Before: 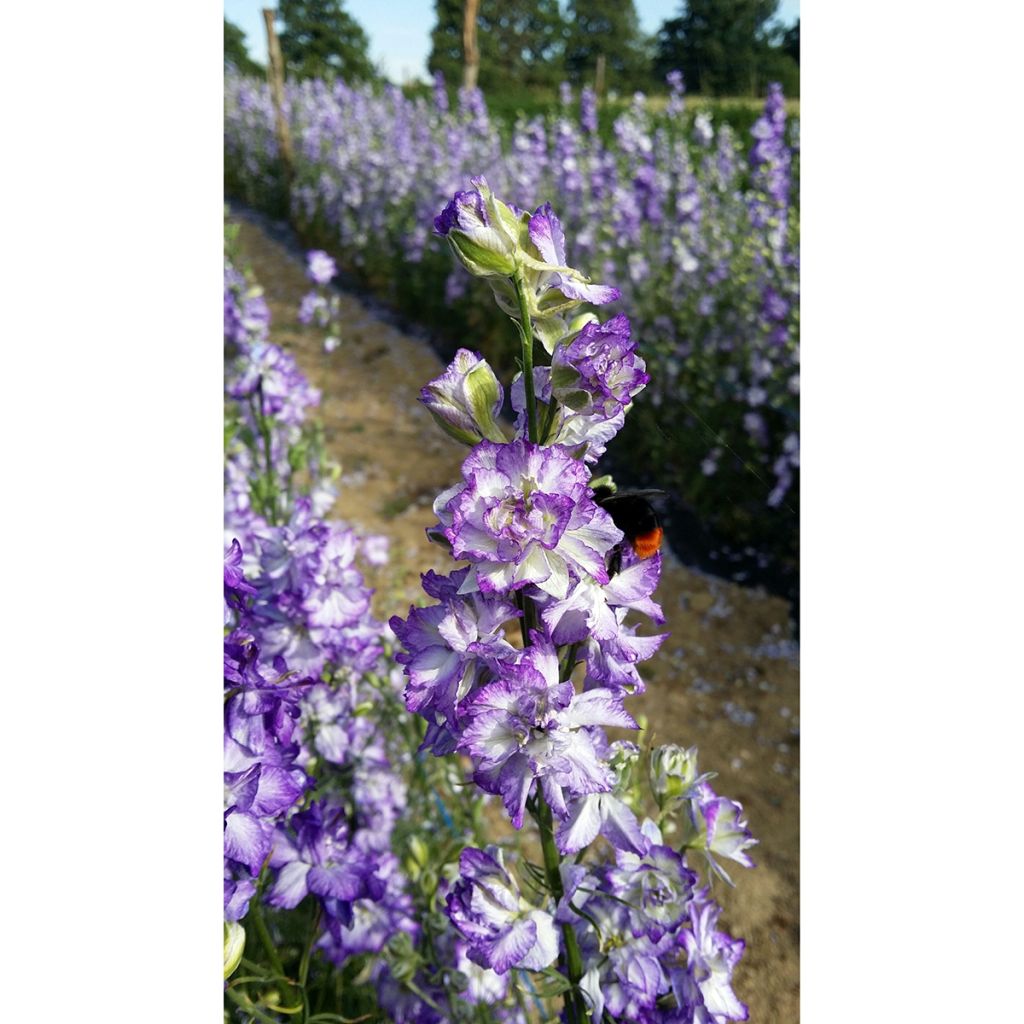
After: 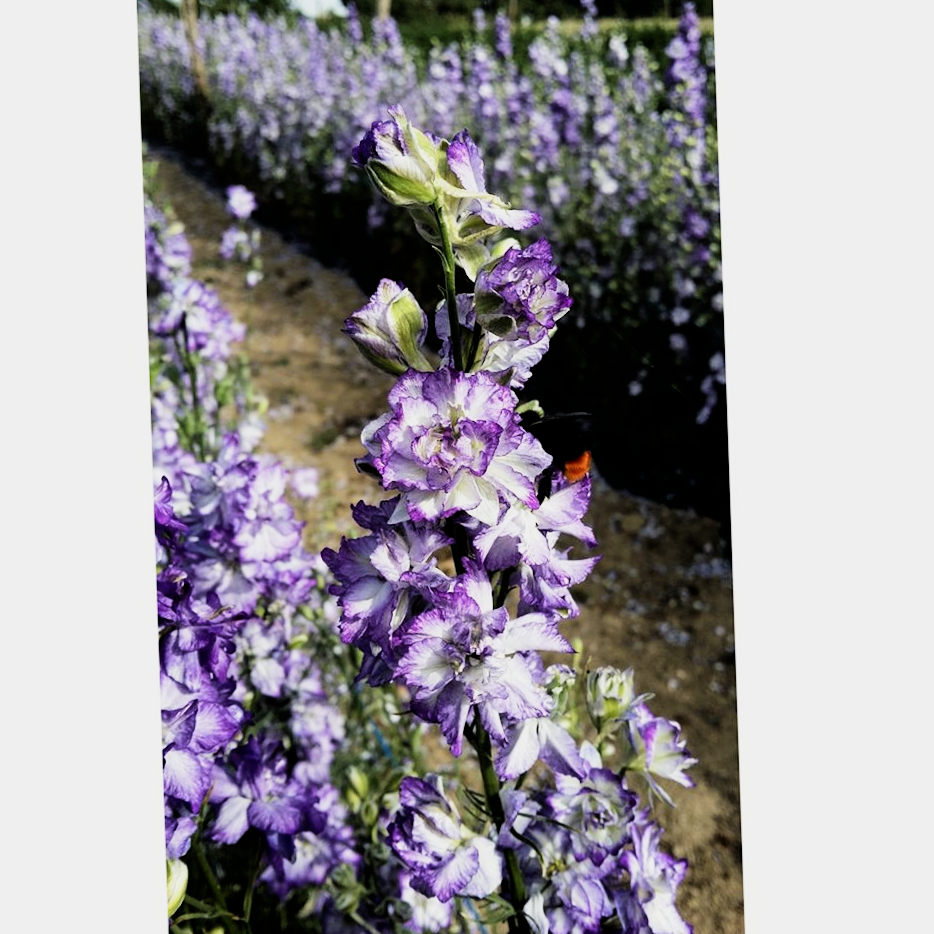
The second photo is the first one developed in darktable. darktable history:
crop and rotate: angle 1.96°, left 5.673%, top 5.673%
filmic rgb: black relative exposure -5 EV, white relative exposure 3.5 EV, hardness 3.19, contrast 1.5, highlights saturation mix -50%
haze removal: adaptive false
